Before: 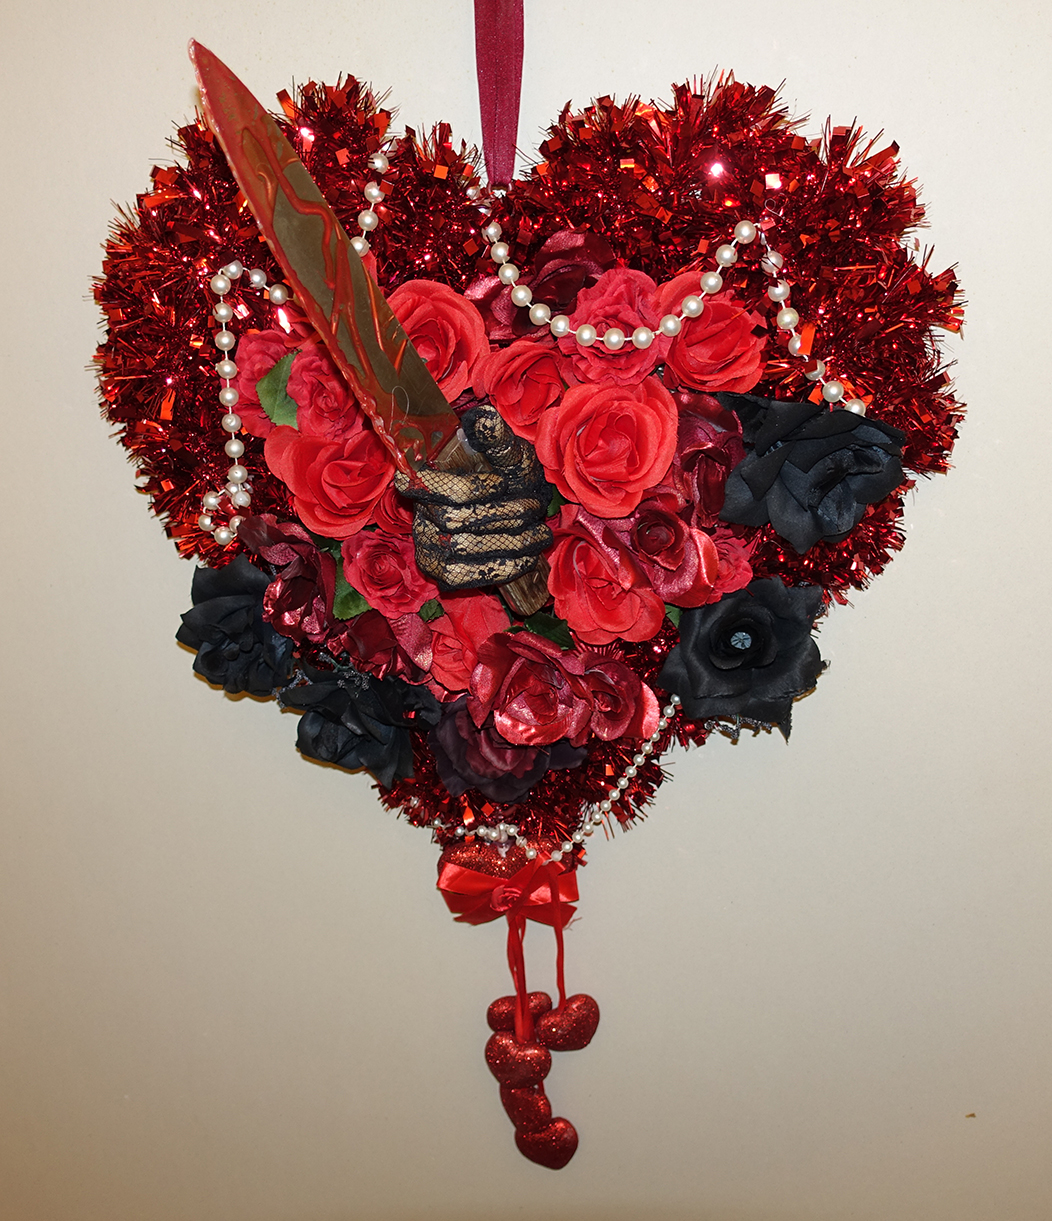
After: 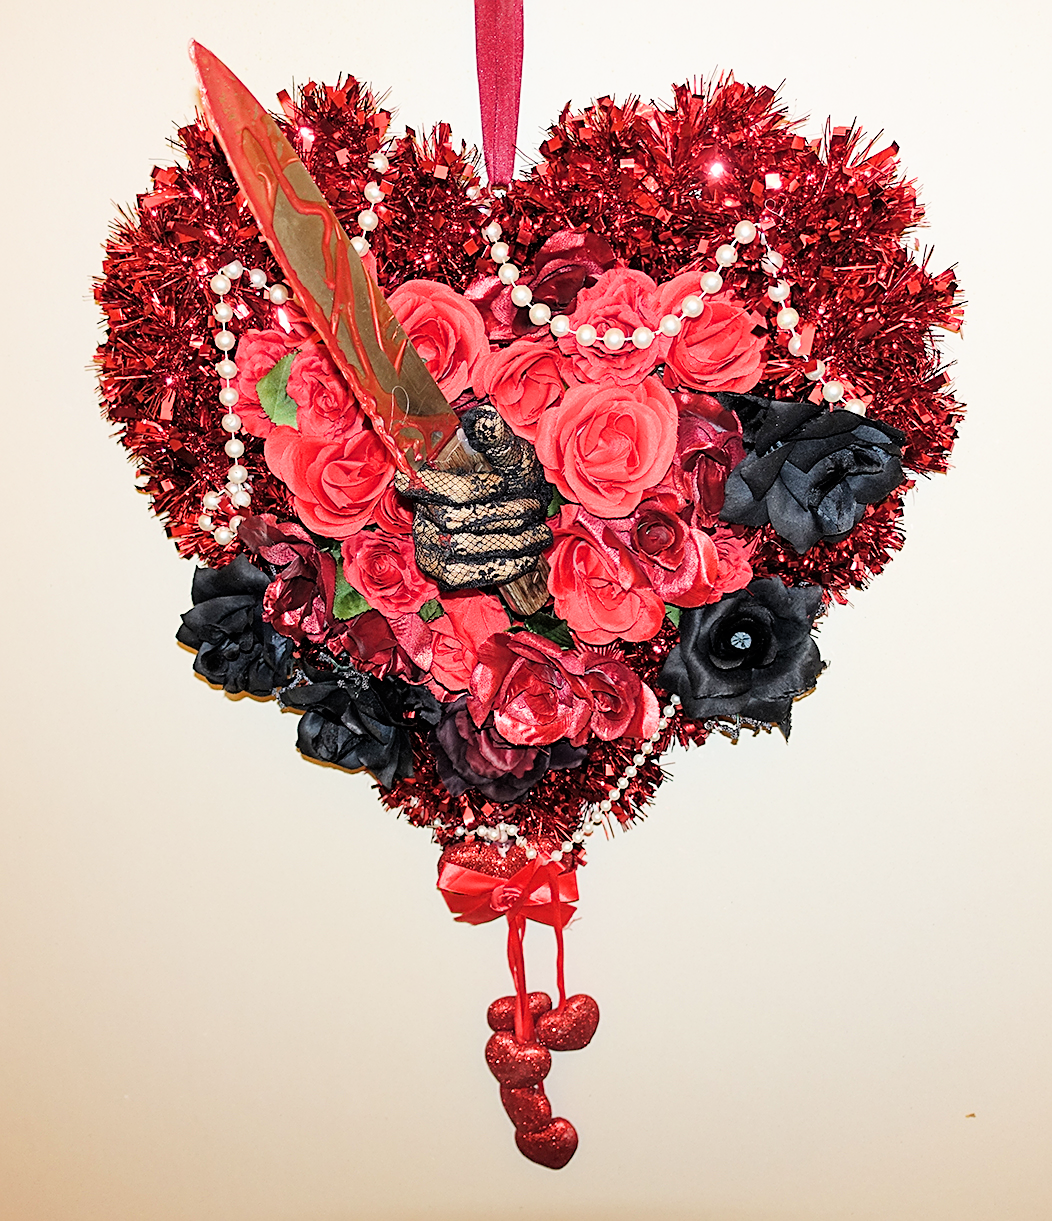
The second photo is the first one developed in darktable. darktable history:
sharpen: on, module defaults
exposure: black level correction 0, exposure 1.741 EV, compensate exposure bias true, compensate highlight preservation false
filmic rgb: black relative exposure -4.38 EV, white relative exposure 4.56 EV, hardness 2.37, contrast 1.05
